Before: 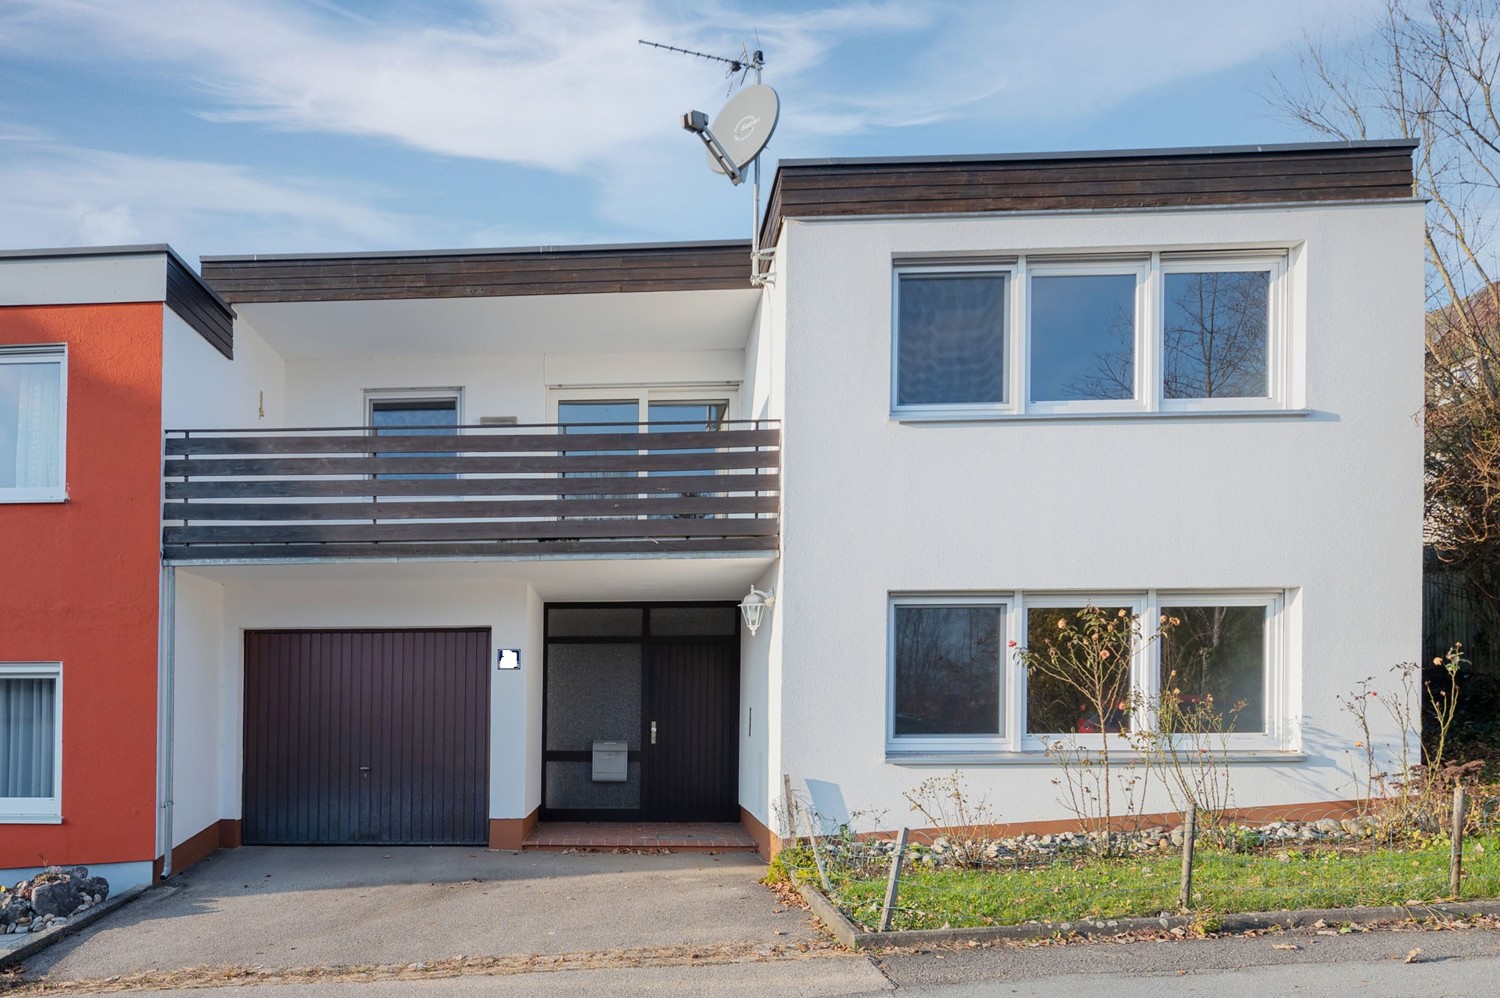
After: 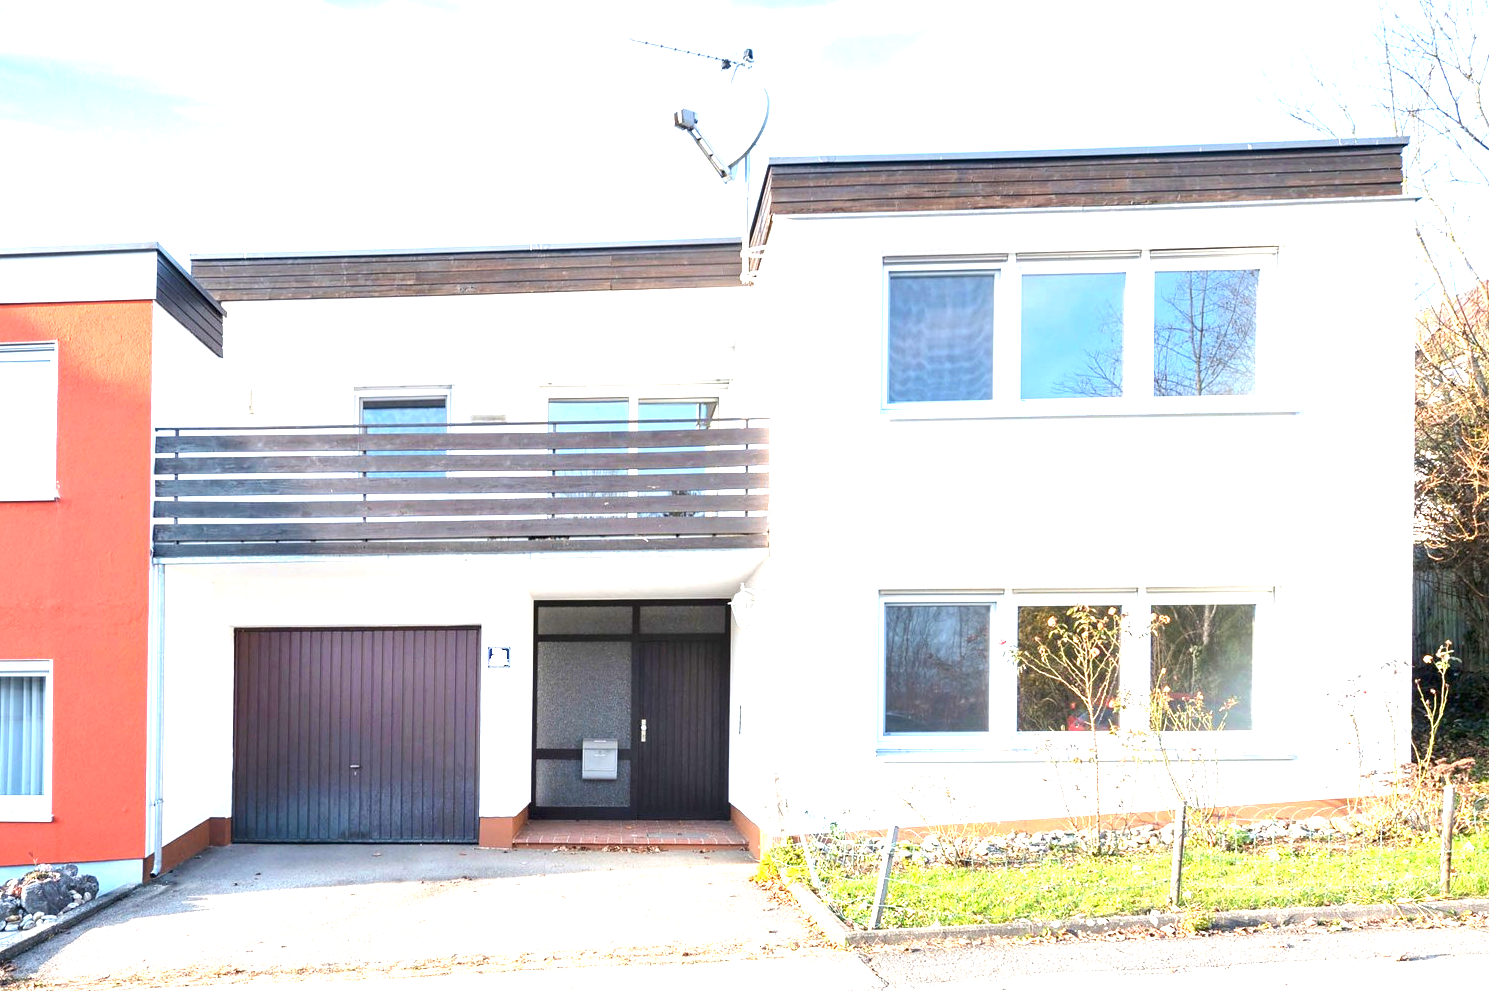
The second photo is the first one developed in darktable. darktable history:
crop and rotate: left 0.705%, top 0.295%, bottom 0.371%
exposure: exposure 2.026 EV, compensate exposure bias true, compensate highlight preservation false
